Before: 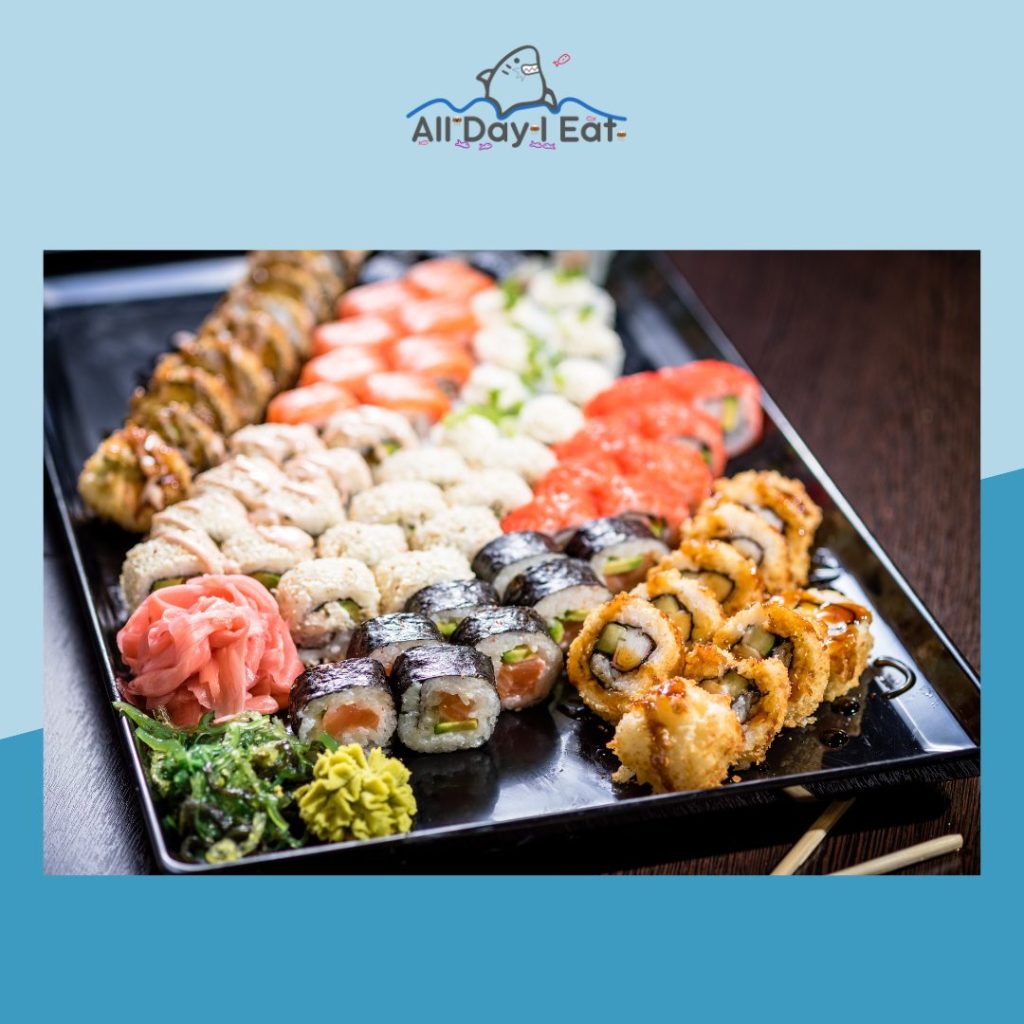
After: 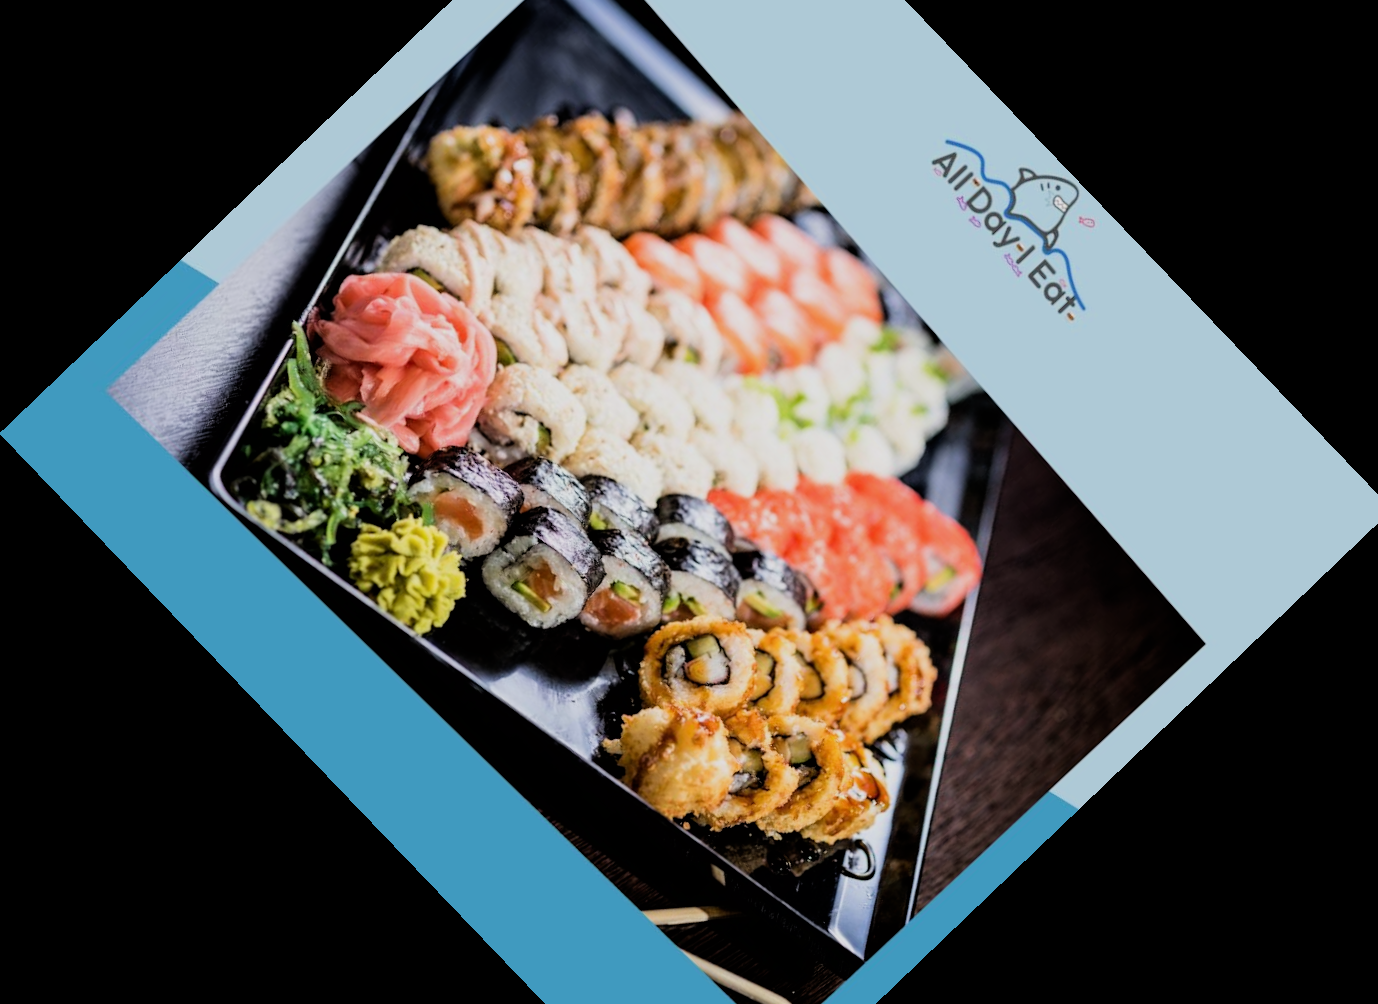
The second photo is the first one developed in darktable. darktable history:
crop and rotate: angle -46.26°, top 16.234%, right 0.912%, bottom 11.704%
filmic rgb: black relative exposure -5 EV, hardness 2.88, contrast 1.2
rotate and perspective: rotation 0.679°, lens shift (horizontal) 0.136, crop left 0.009, crop right 0.991, crop top 0.078, crop bottom 0.95
